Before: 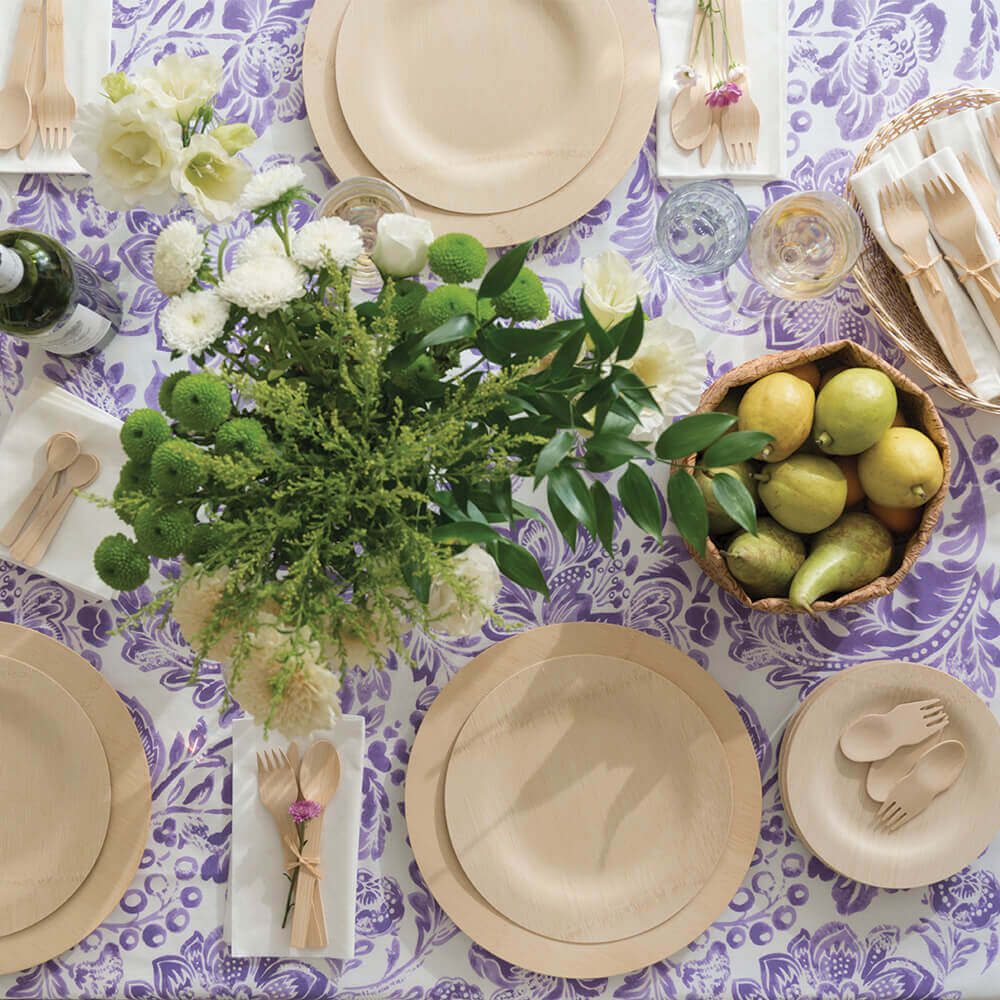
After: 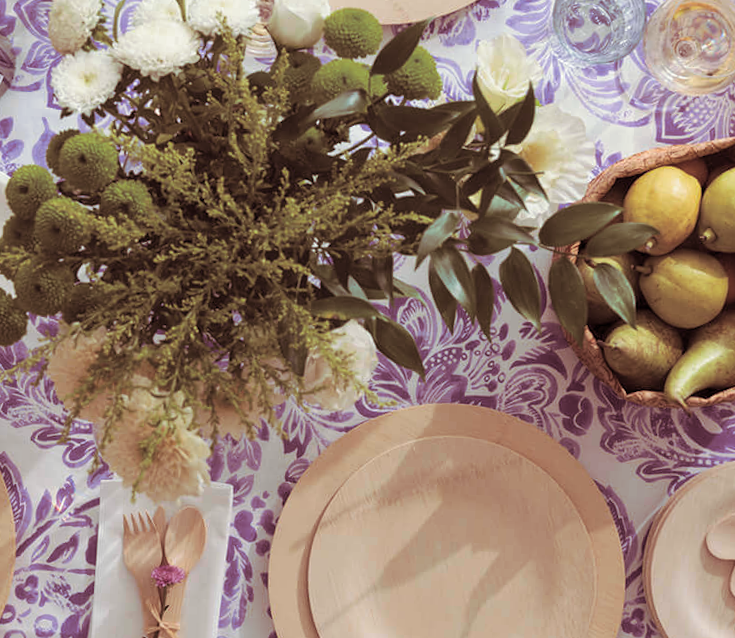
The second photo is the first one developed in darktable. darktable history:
split-toning: on, module defaults
crop and rotate: angle -3.37°, left 9.79%, top 20.73%, right 12.42%, bottom 11.82%
white balance: red 1.009, blue 1.027
